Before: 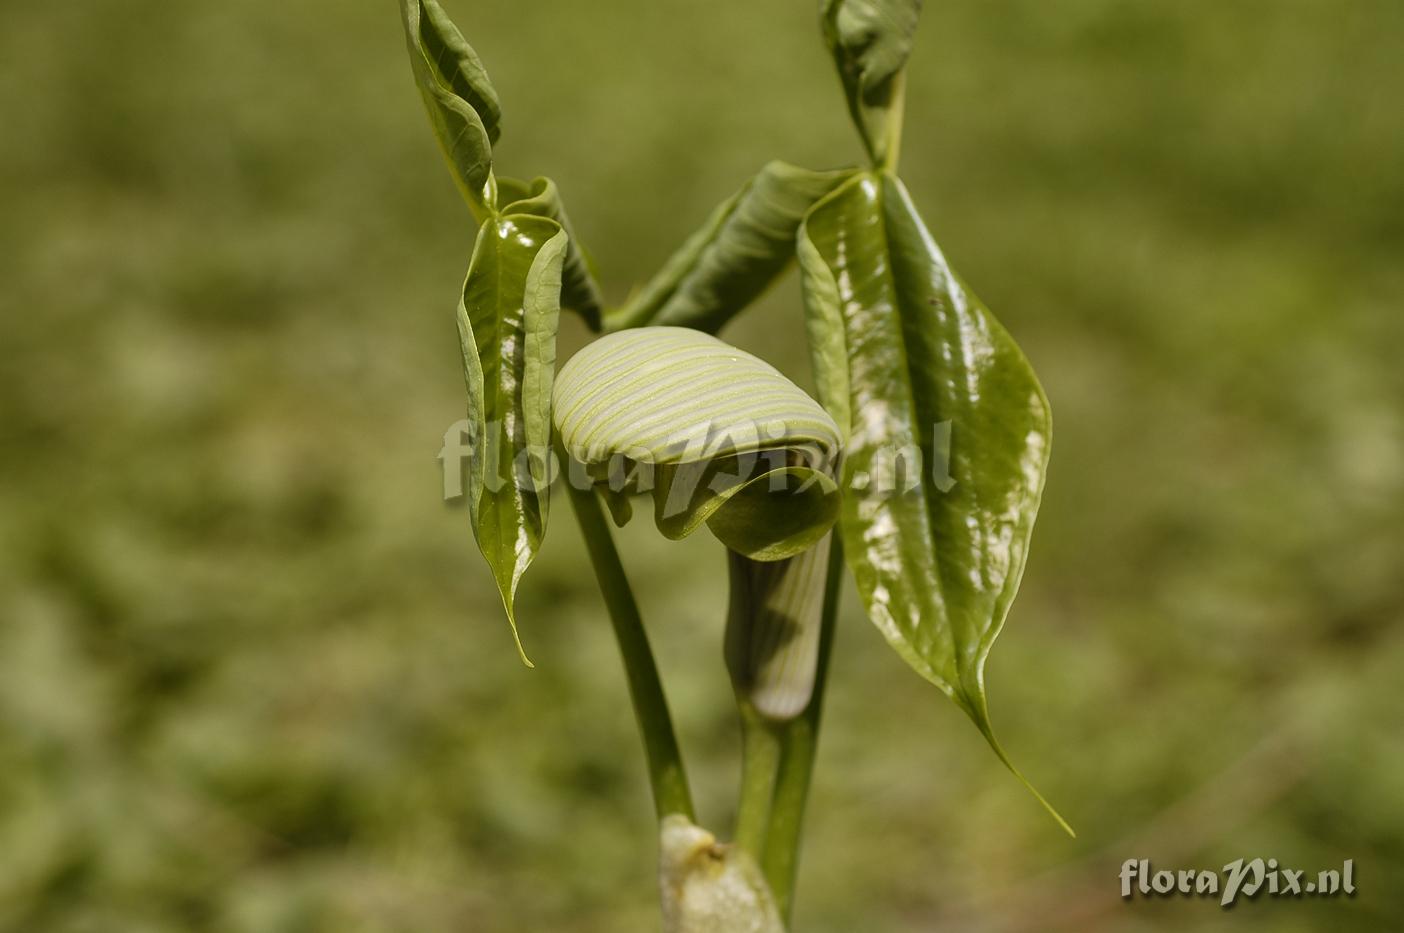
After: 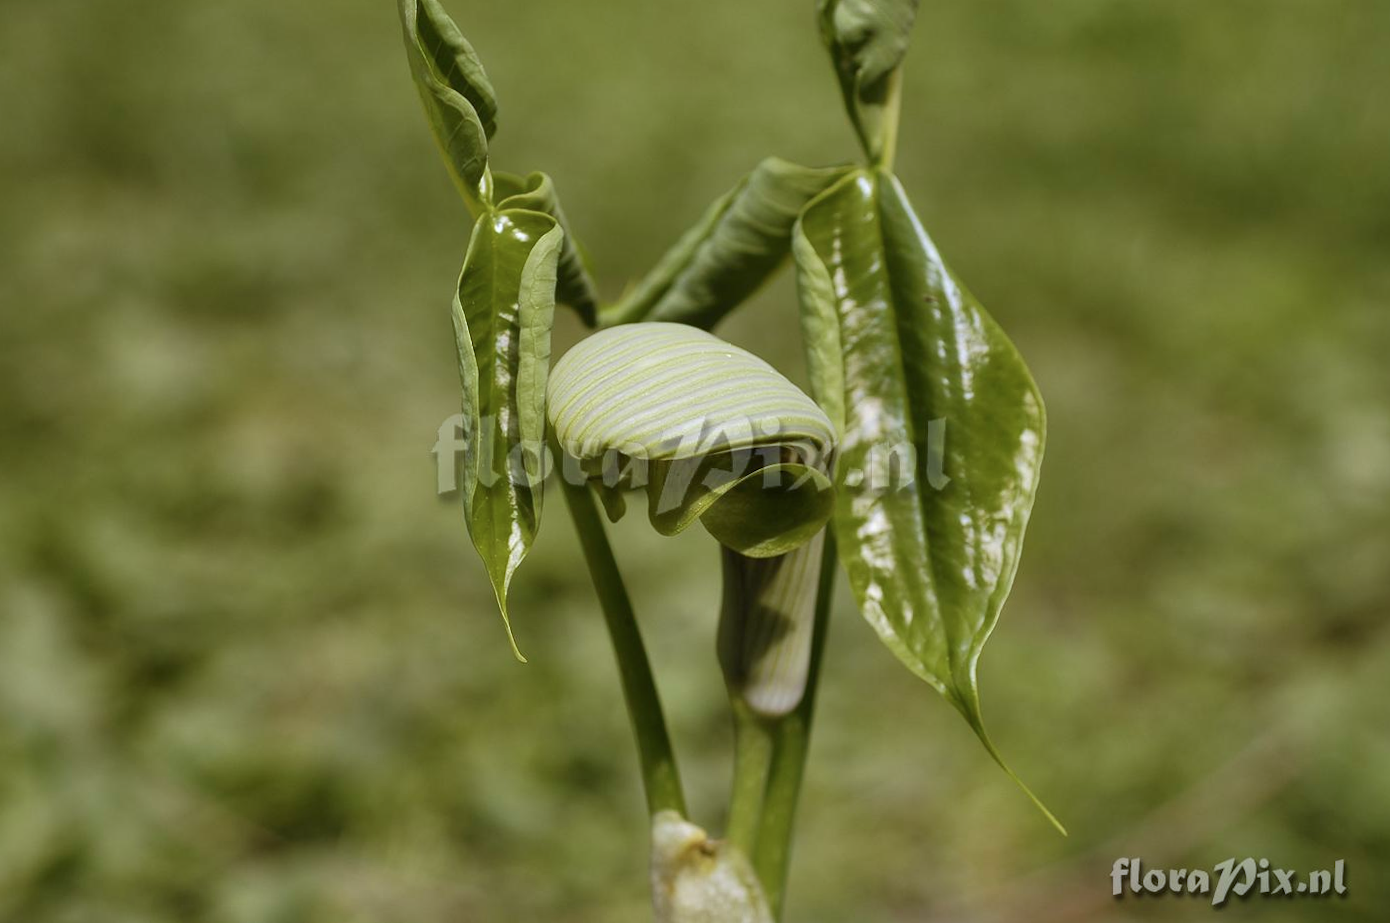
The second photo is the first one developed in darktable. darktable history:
color calibration: illuminant as shot in camera, x 0.366, y 0.378, temperature 4423.28 K
crop and rotate: angle -0.373°
